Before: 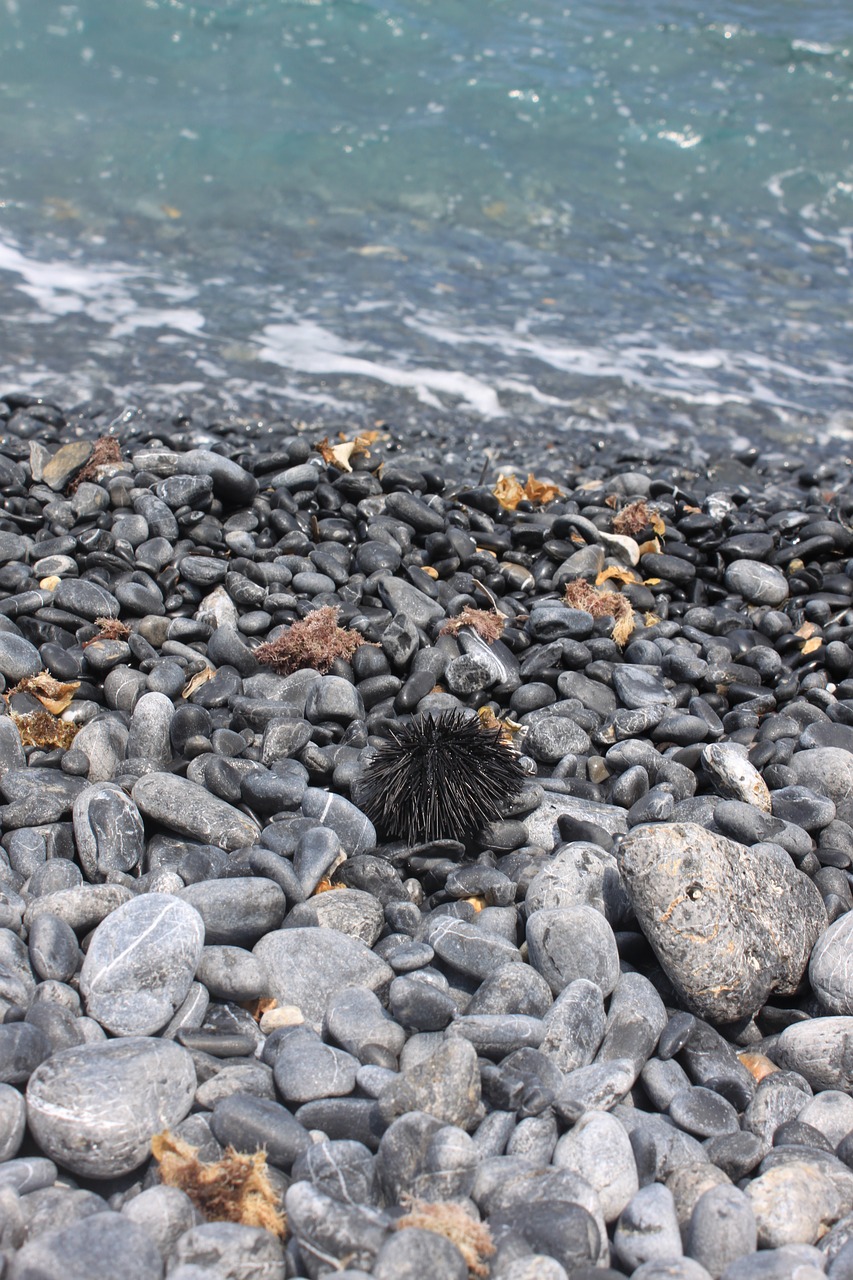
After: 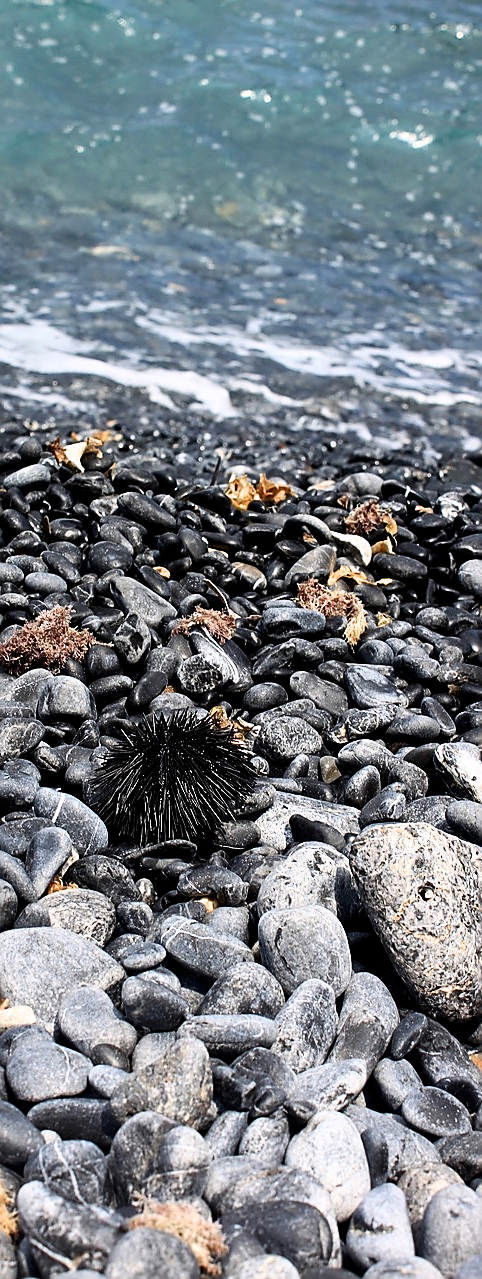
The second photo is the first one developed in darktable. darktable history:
crop: left 31.436%, top 0.007%, right 11.982%
filmic rgb: black relative exposure -8.68 EV, white relative exposure 2.71 EV, threshold 6 EV, target black luminance 0%, hardness 6.26, latitude 77.32%, contrast 1.326, shadows ↔ highlights balance -0.292%, color science v6 (2022), iterations of high-quality reconstruction 0, enable highlight reconstruction true
sharpen: radius 1.361, amount 1.246, threshold 0.756
contrast brightness saturation: contrast 0.193, brightness -0.11, saturation 0.21
